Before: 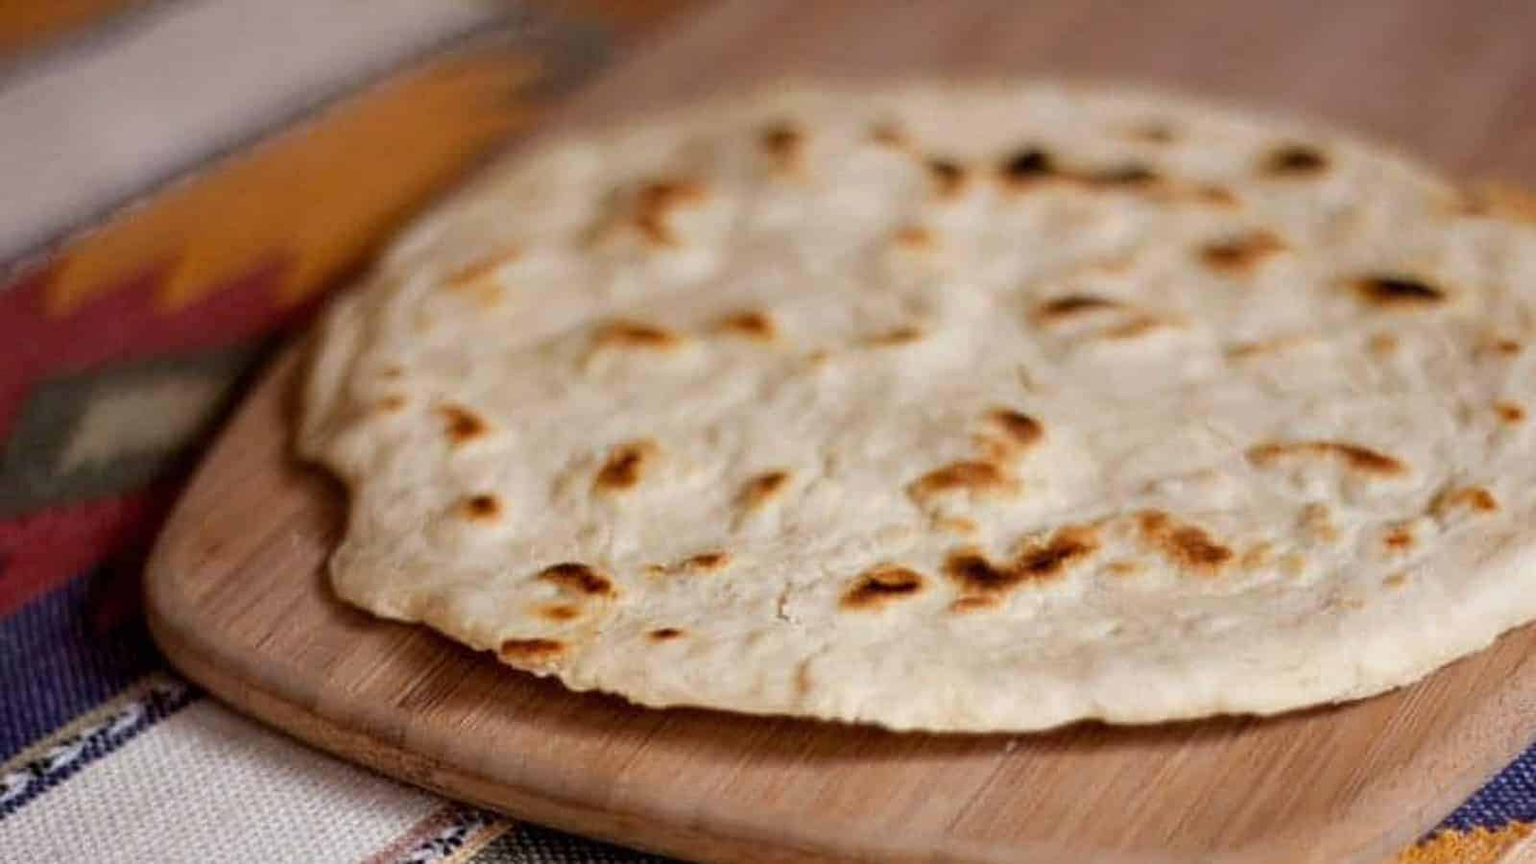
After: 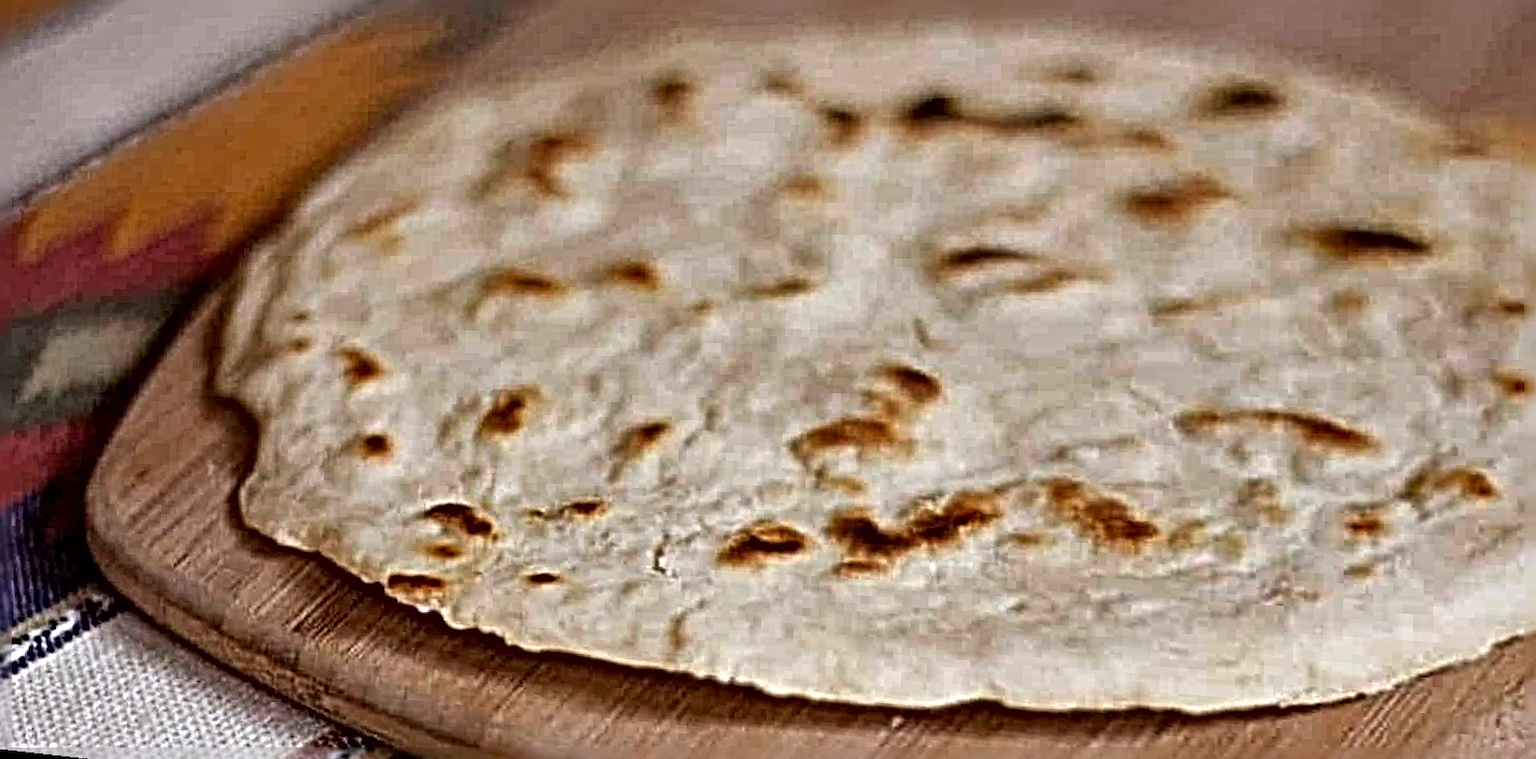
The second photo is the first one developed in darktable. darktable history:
contrast brightness saturation: saturation -0.05
sharpen: radius 6.3, amount 1.8, threshold 0
color zones: curves: ch0 [(0.203, 0.433) (0.607, 0.517) (0.697, 0.696) (0.705, 0.897)]
shadows and highlights: shadows 37.27, highlights -28.18, soften with gaussian
local contrast: mode bilateral grid, contrast 20, coarseness 50, detail 120%, midtone range 0.2
rotate and perspective: rotation 1.69°, lens shift (vertical) -0.023, lens shift (horizontal) -0.291, crop left 0.025, crop right 0.988, crop top 0.092, crop bottom 0.842
white balance: red 0.982, blue 1.018
